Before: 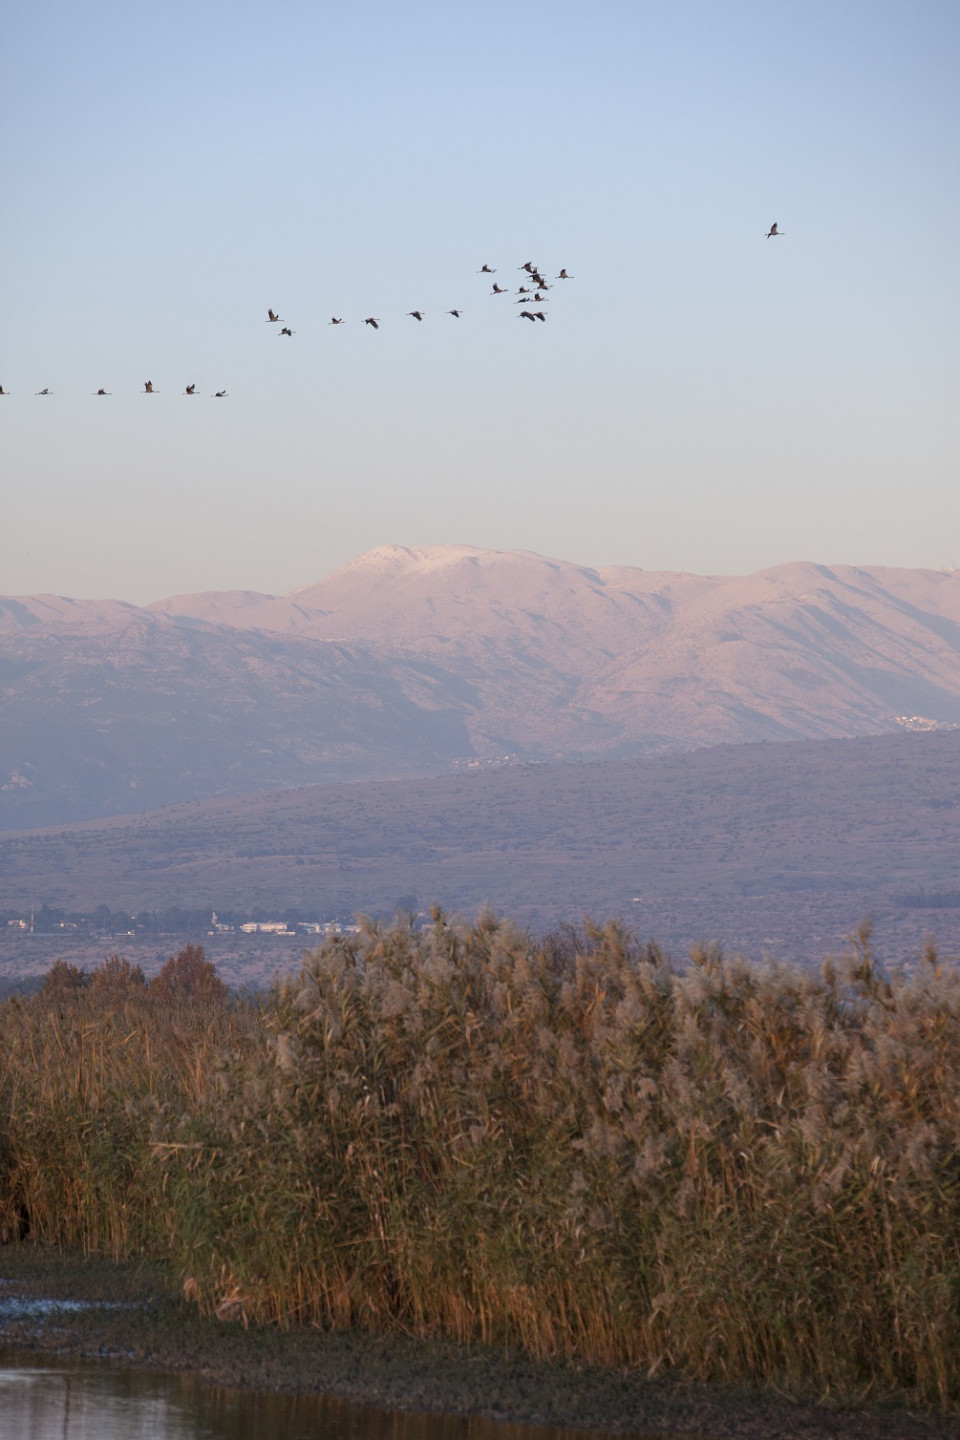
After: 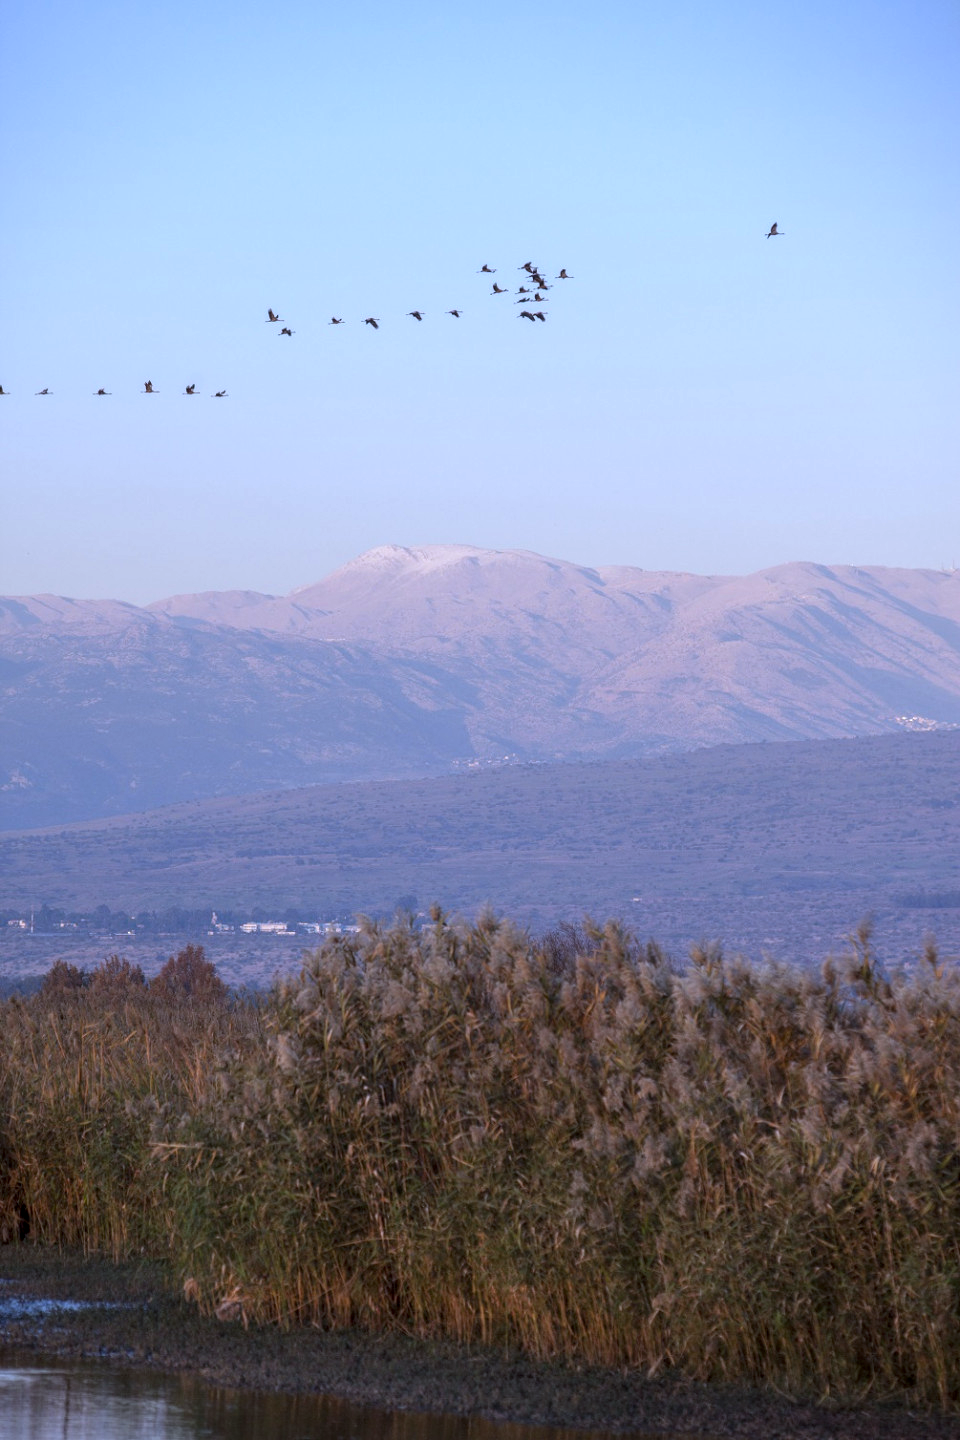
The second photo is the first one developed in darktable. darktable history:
white balance: red 0.948, green 1.02, blue 1.176
local contrast: on, module defaults
color balance: lift [1, 1, 0.999, 1.001], gamma [1, 1.003, 1.005, 0.995], gain [1, 0.992, 0.988, 1.012], contrast 5%, output saturation 110%
